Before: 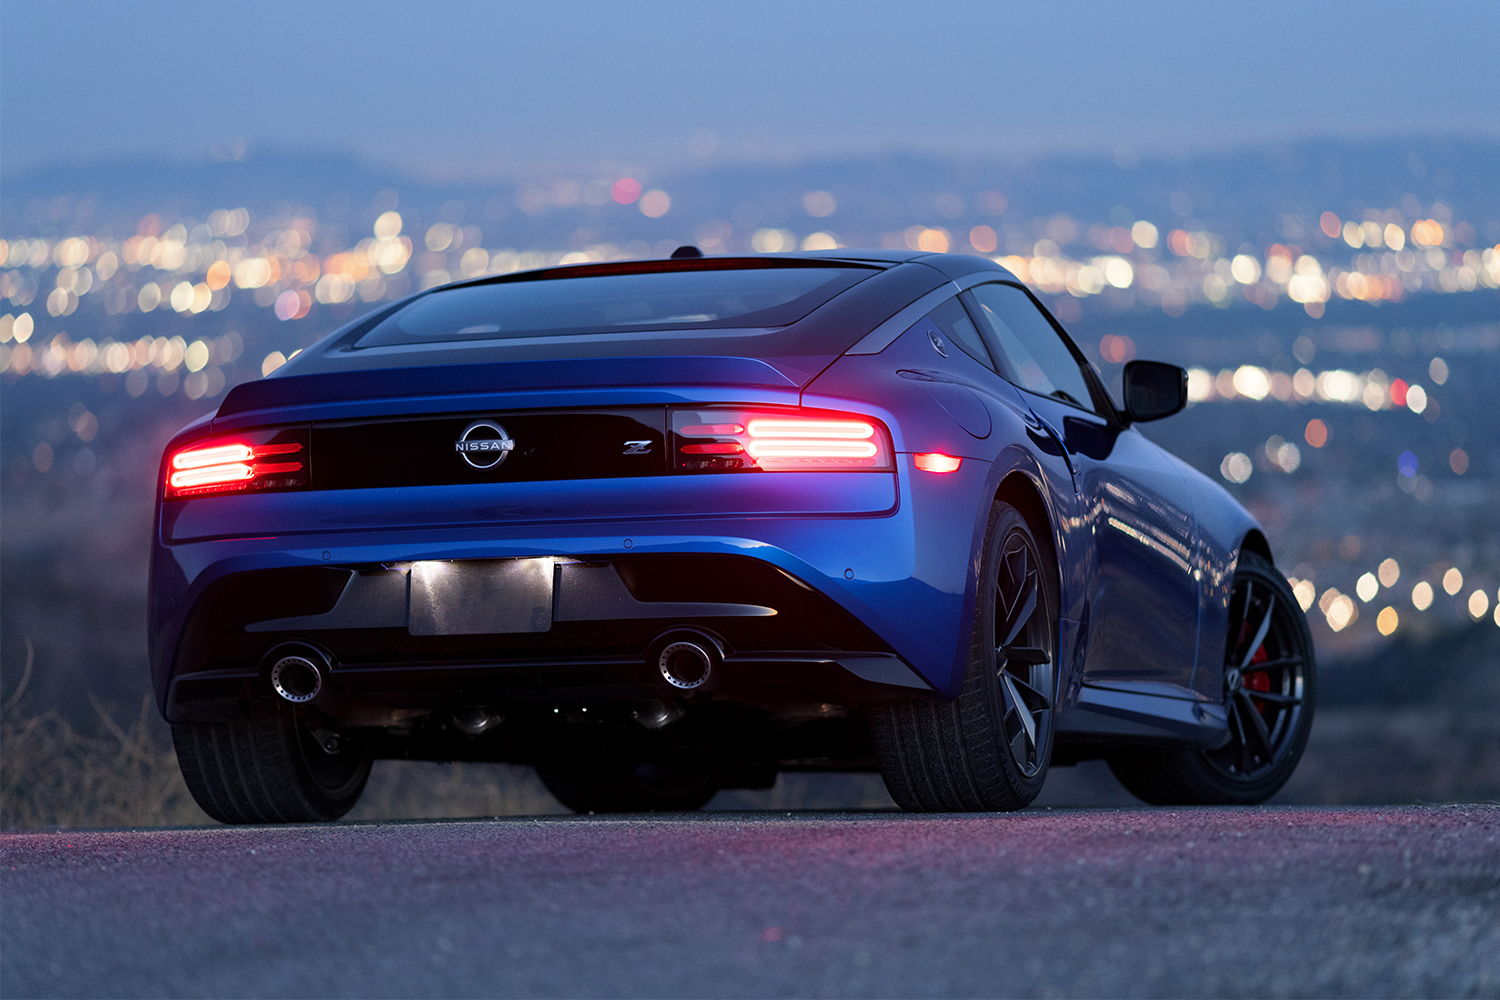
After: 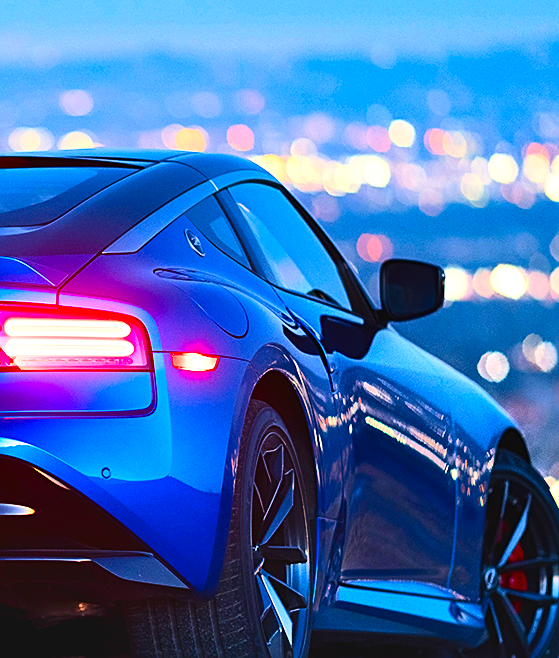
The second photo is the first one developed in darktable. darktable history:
contrast brightness saturation: contrast 0.257, brightness 0.012, saturation 0.853
sharpen: on, module defaults
shadows and highlights: soften with gaussian
exposure: black level correction -0.005, exposure 0.627 EV, compensate exposure bias true, compensate highlight preservation false
crop and rotate: left 49.585%, top 10.146%, right 13.124%, bottom 24.01%
